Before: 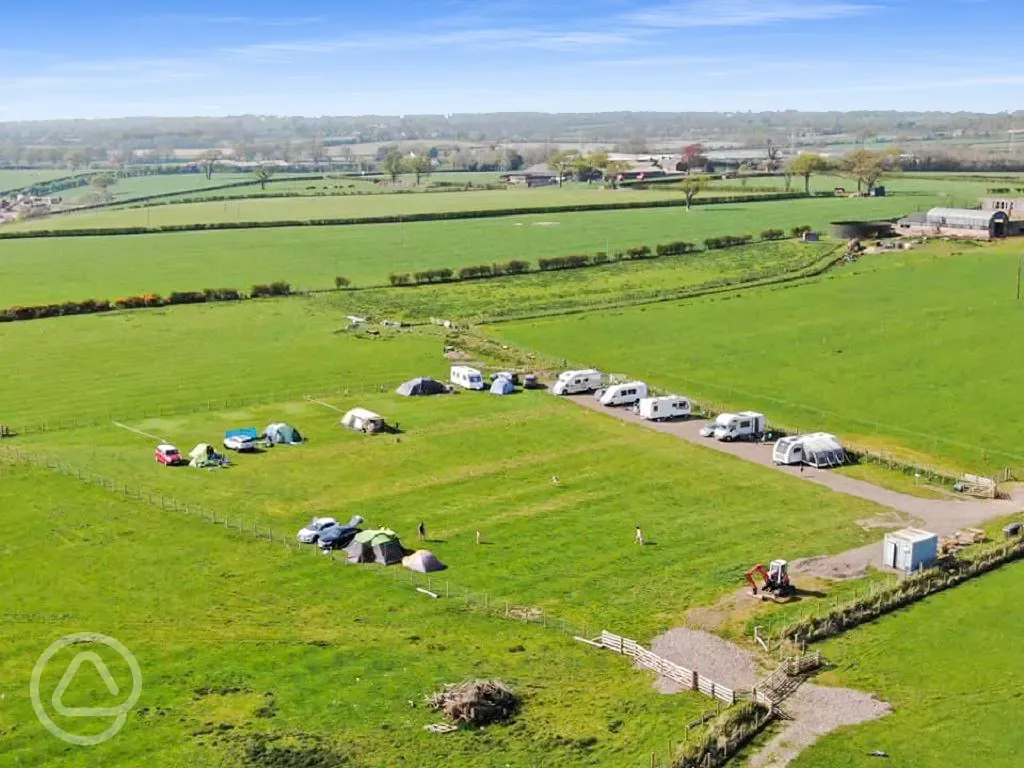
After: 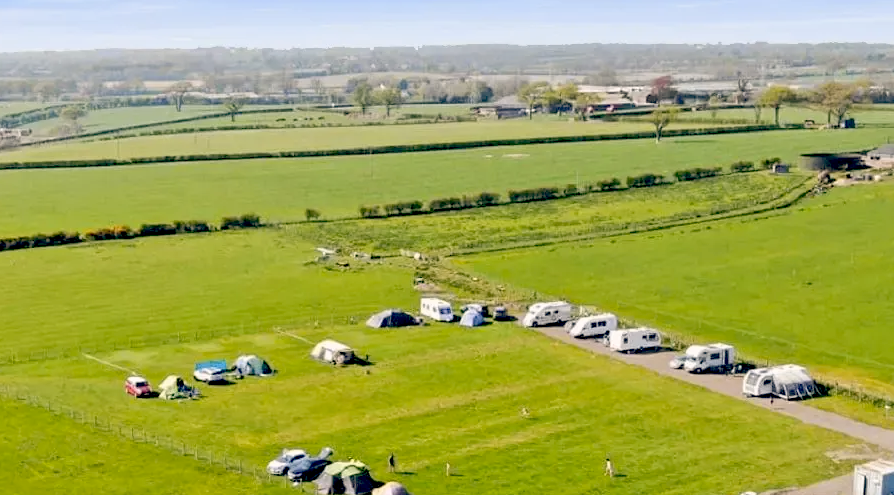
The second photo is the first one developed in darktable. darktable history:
color contrast: green-magenta contrast 0.8, blue-yellow contrast 1.1, unbound 0
color balance: lift [0.975, 0.993, 1, 1.015], gamma [1.1, 1, 1, 0.945], gain [1, 1.04, 1, 0.95]
crop: left 3.015%, top 8.969%, right 9.647%, bottom 26.457%
